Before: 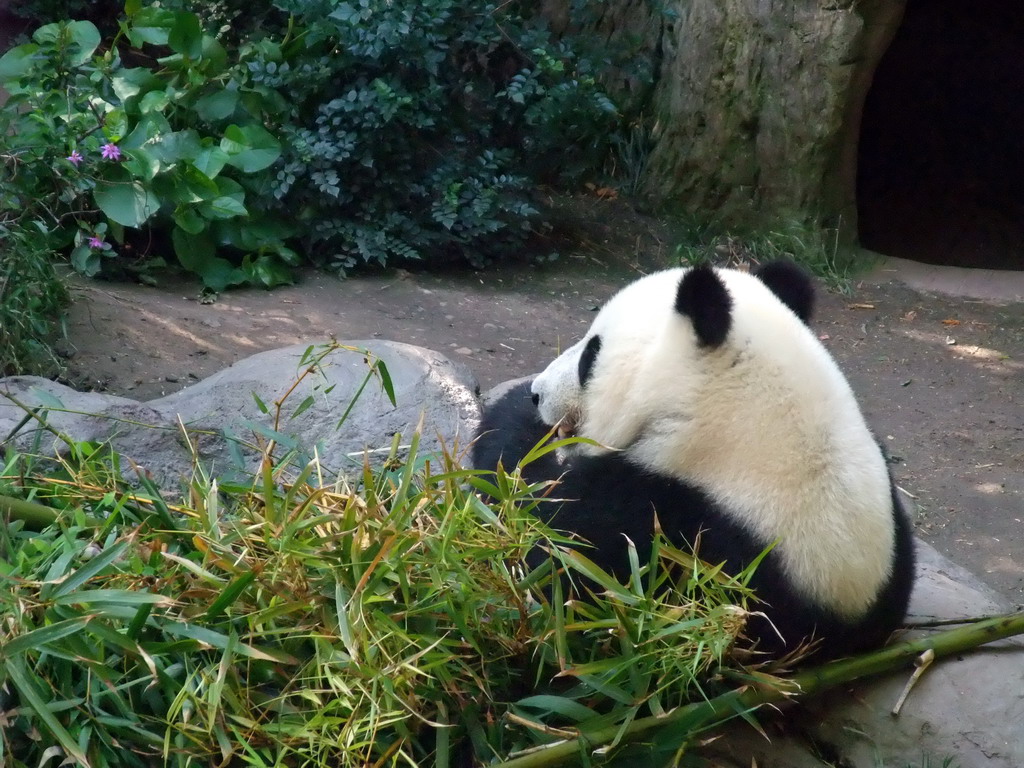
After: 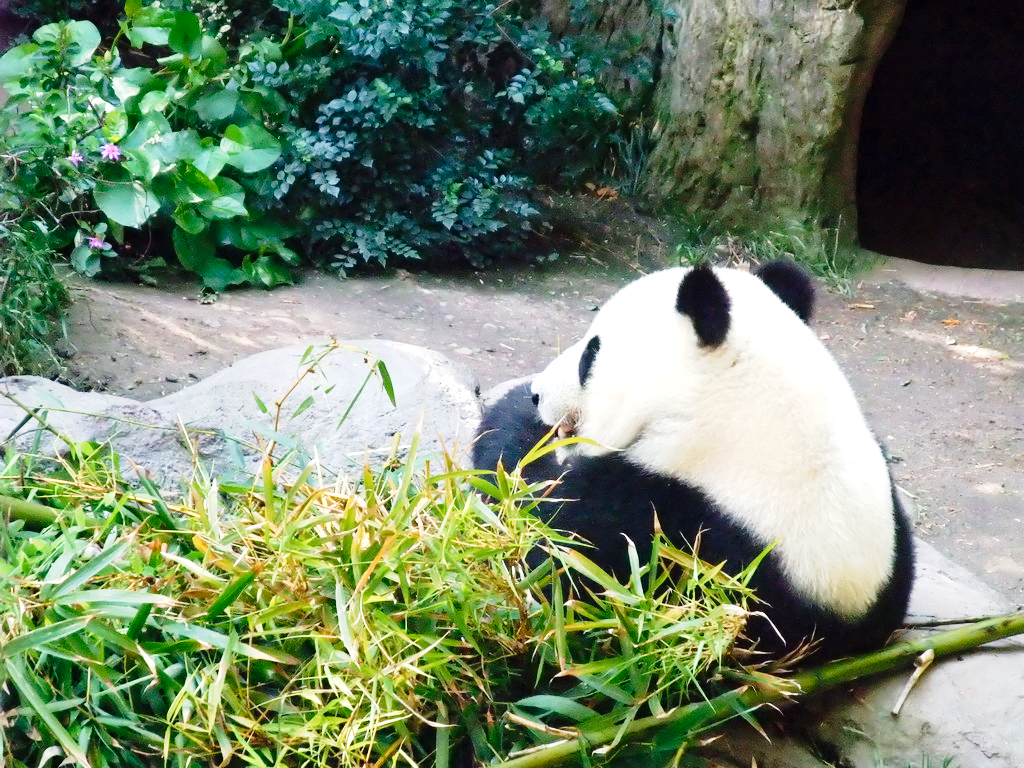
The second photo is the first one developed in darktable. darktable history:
exposure: black level correction 0, exposure 0.7 EV, compensate highlight preservation false
tone curve: curves: ch0 [(0, 0) (0.003, 0.002) (0.011, 0.008) (0.025, 0.019) (0.044, 0.034) (0.069, 0.053) (0.1, 0.079) (0.136, 0.127) (0.177, 0.191) (0.224, 0.274) (0.277, 0.367) (0.335, 0.465) (0.399, 0.552) (0.468, 0.643) (0.543, 0.737) (0.623, 0.82) (0.709, 0.891) (0.801, 0.928) (0.898, 0.963) (1, 1)], preserve colors none
